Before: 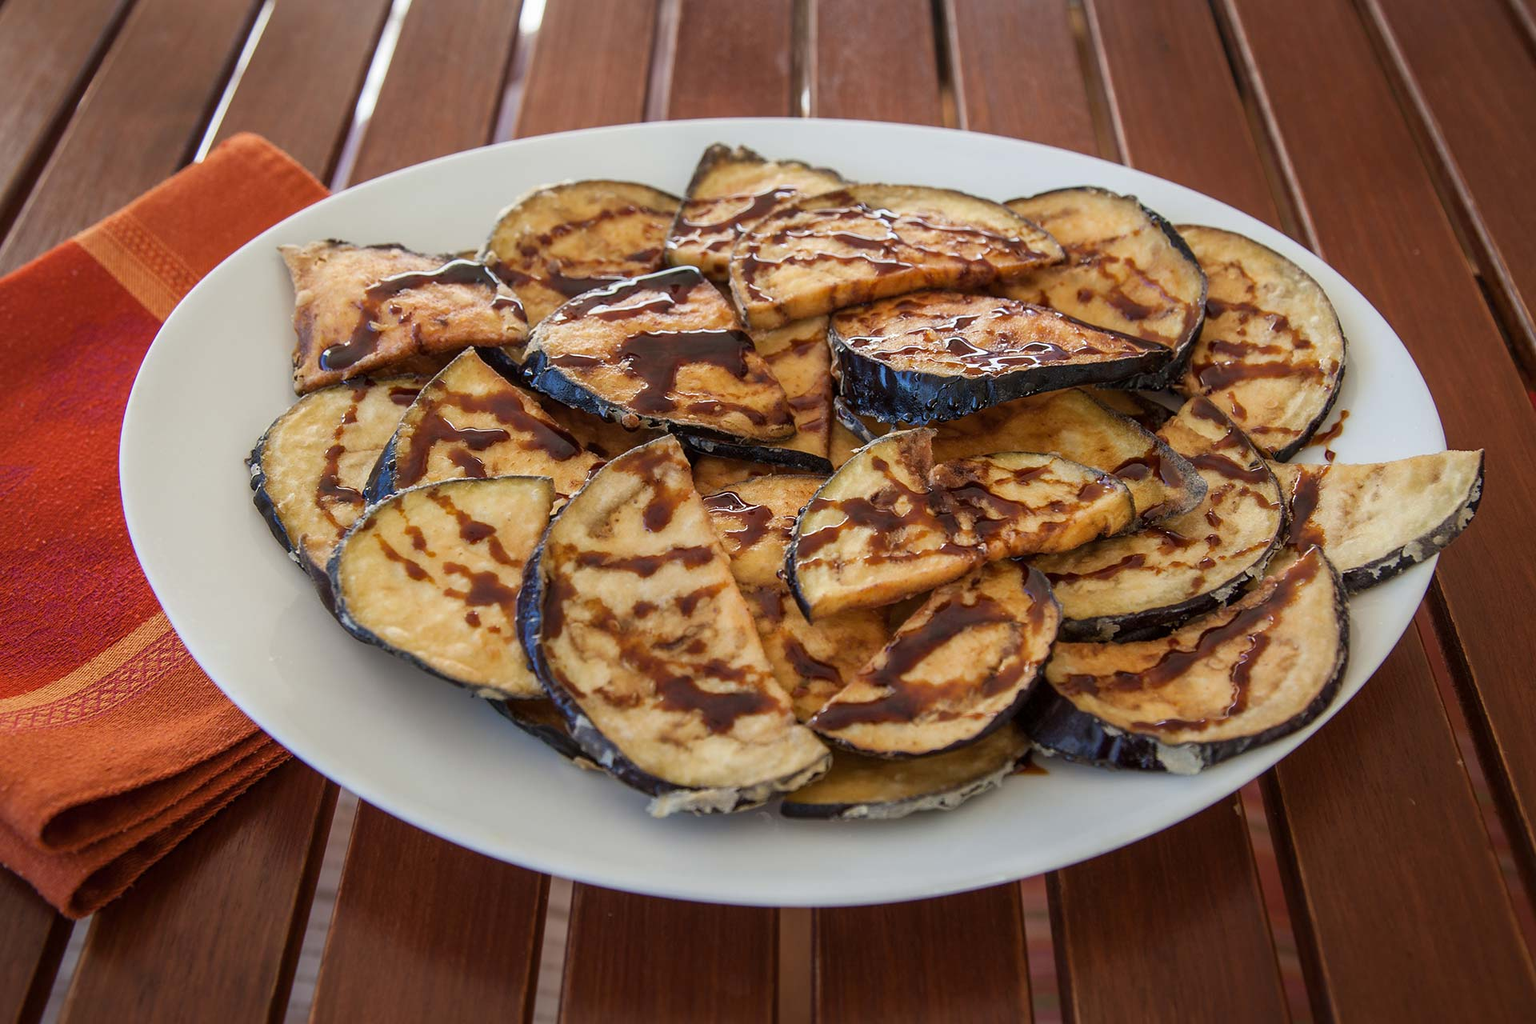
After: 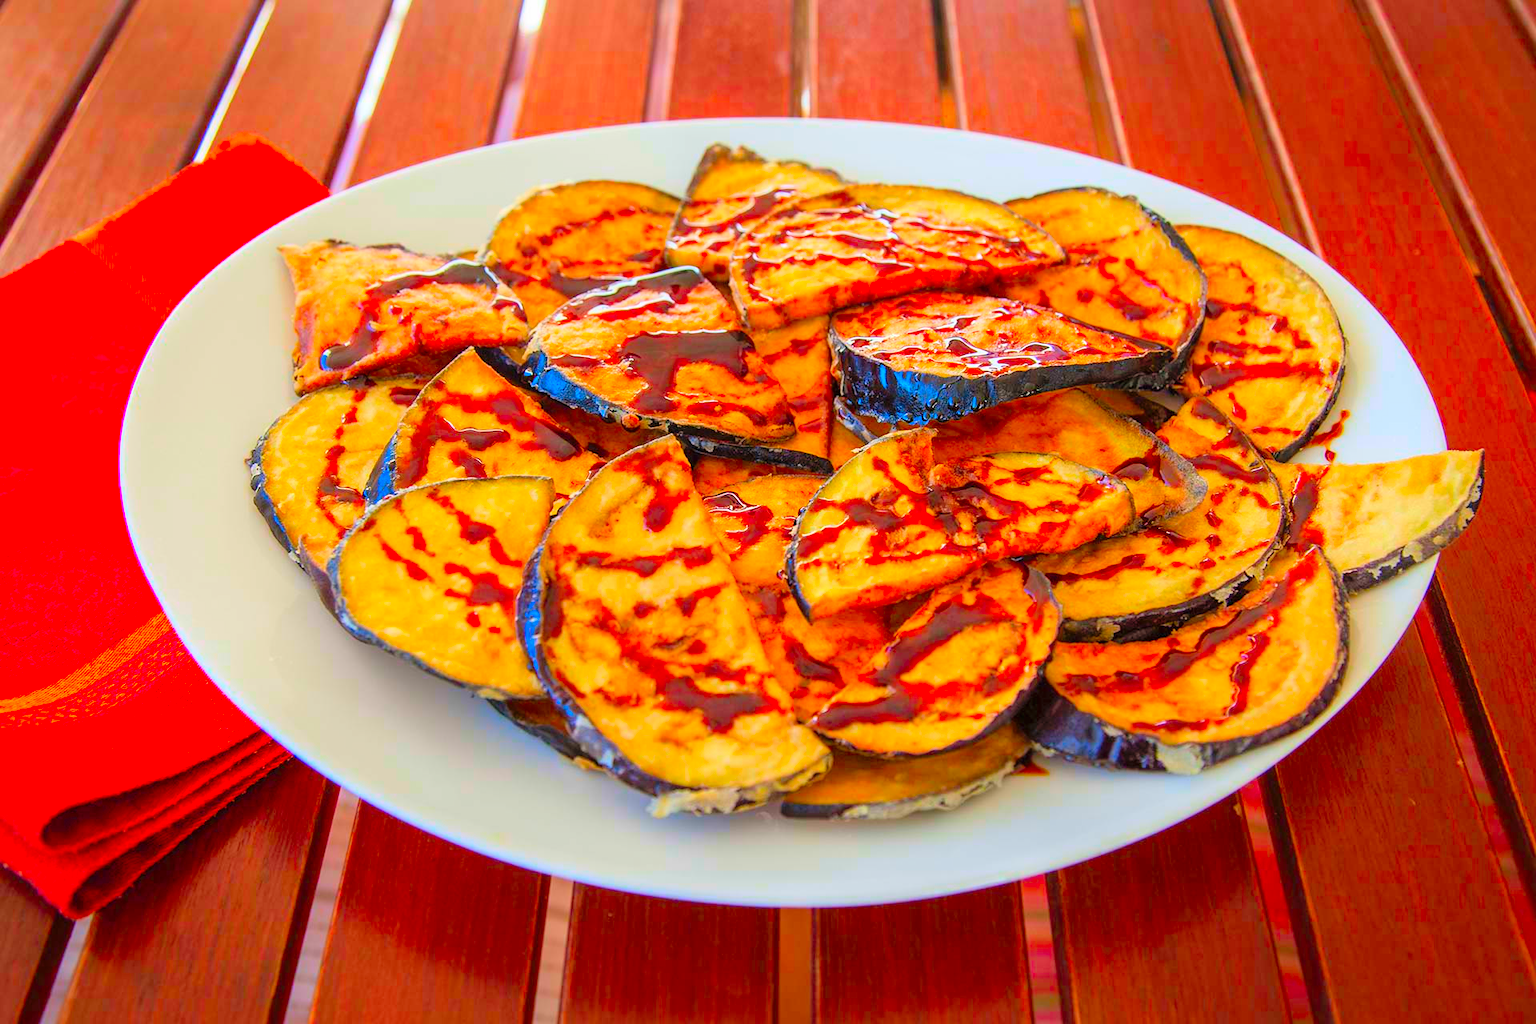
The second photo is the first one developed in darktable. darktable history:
global tonemap: drago (0.7, 100)
color correction: saturation 3
